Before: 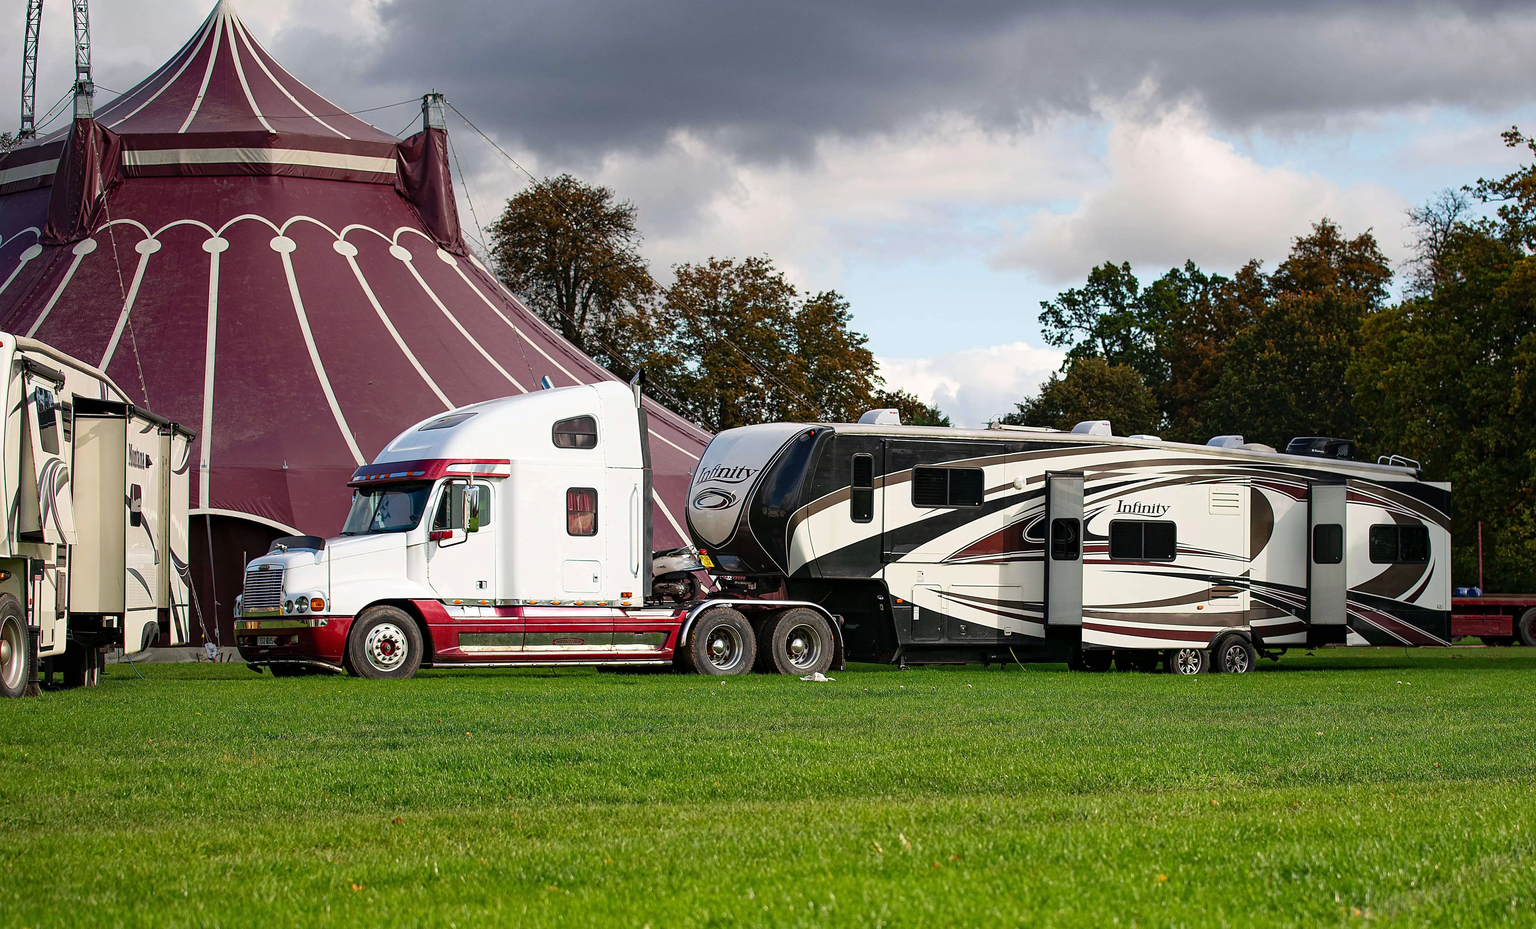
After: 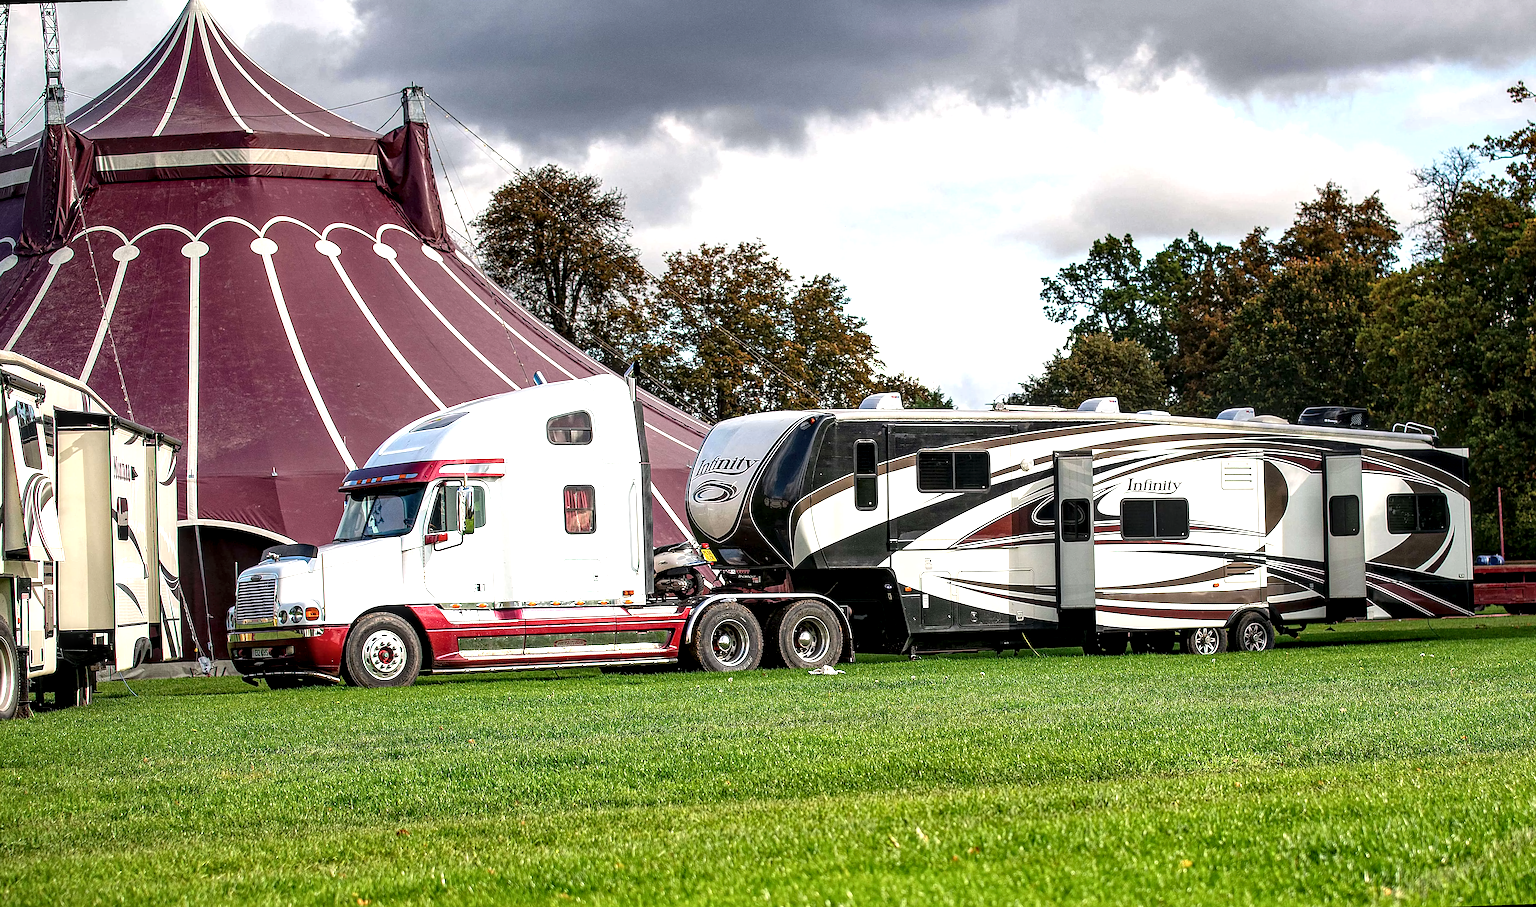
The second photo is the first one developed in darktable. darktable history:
exposure: exposure 0.556 EV, compensate highlight preservation false
sharpen: on, module defaults
local contrast: highlights 60%, shadows 60%, detail 160%
rotate and perspective: rotation -2°, crop left 0.022, crop right 0.978, crop top 0.049, crop bottom 0.951
